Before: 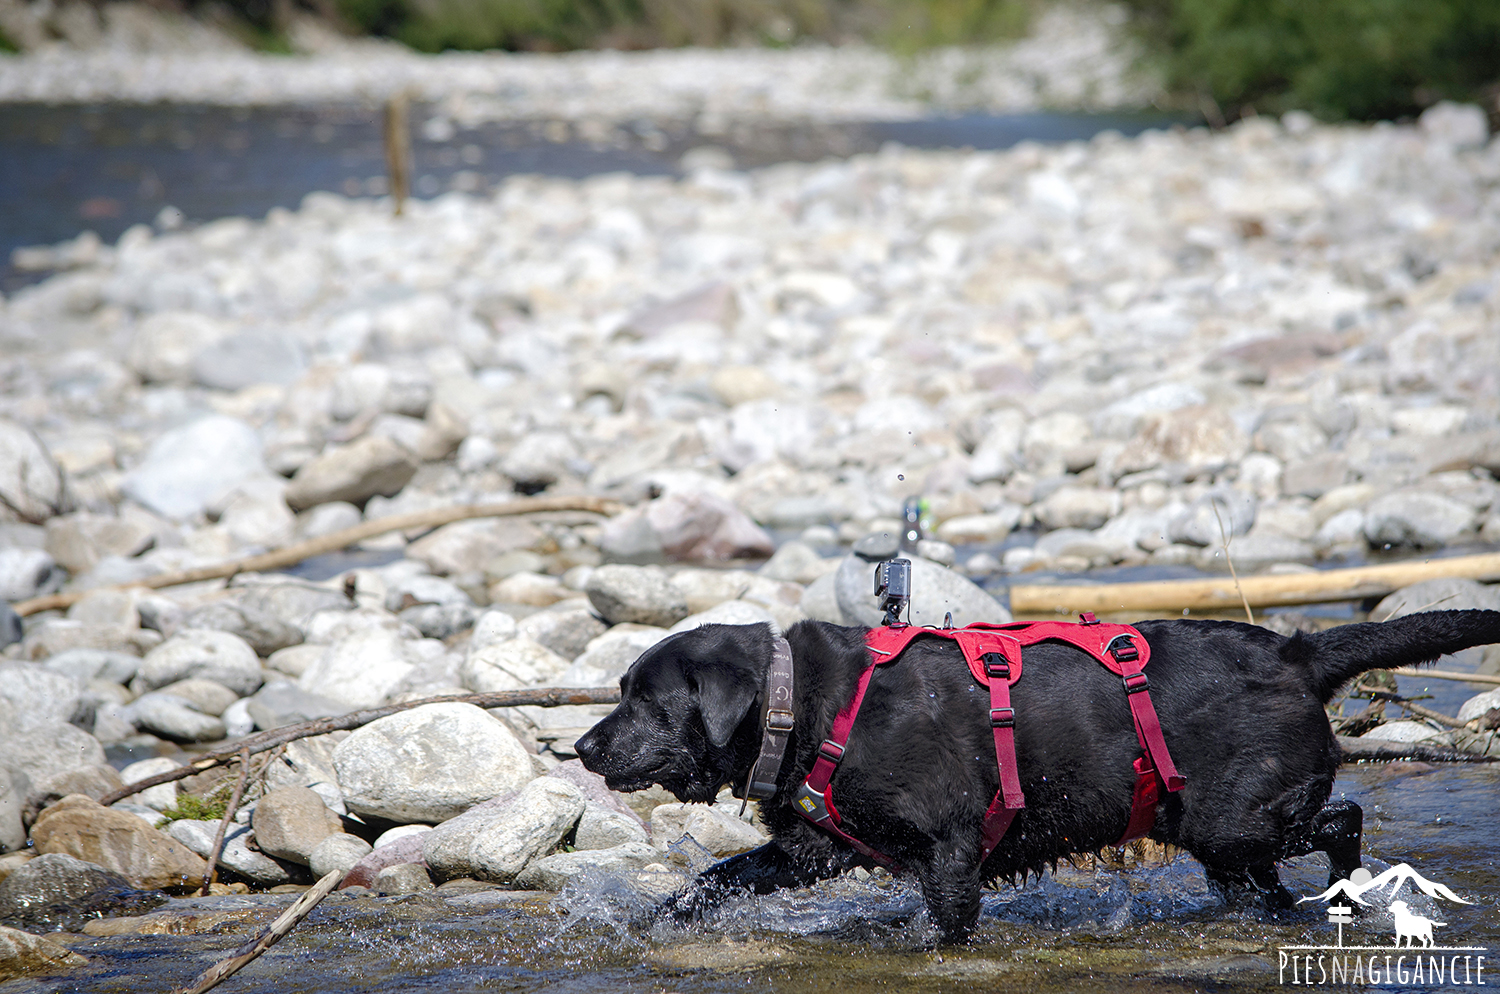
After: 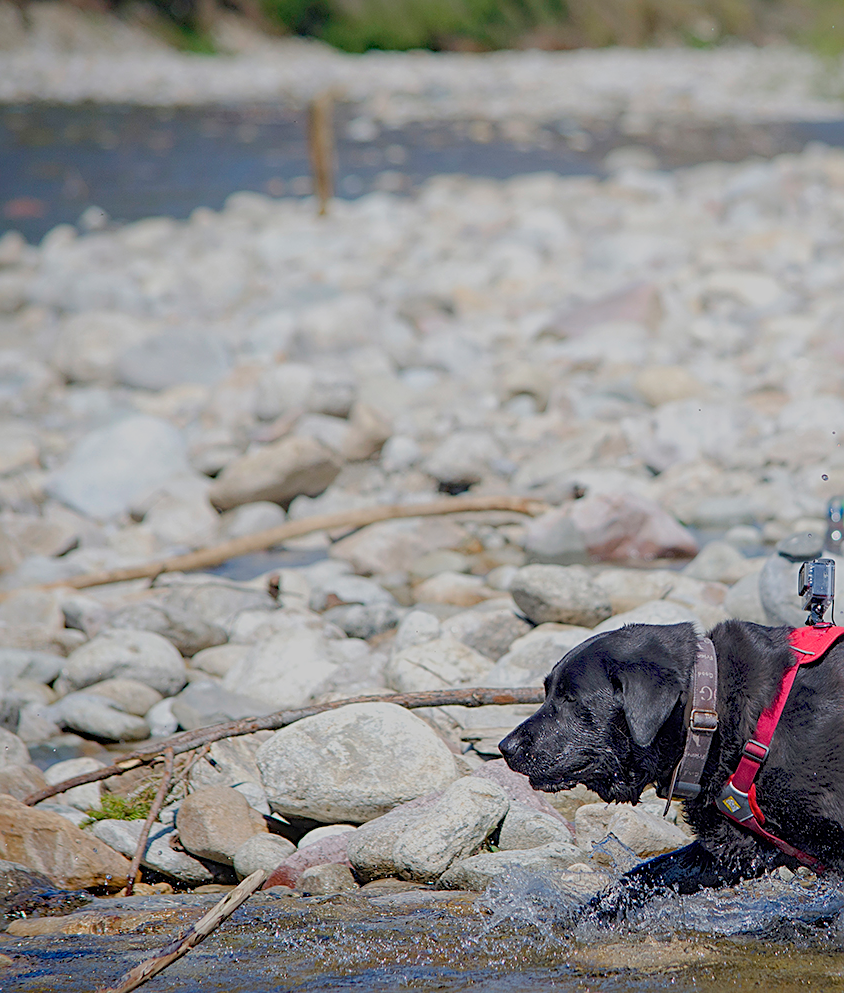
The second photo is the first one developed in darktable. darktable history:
color balance rgb: contrast -30%
crop: left 5.114%, right 38.589%
sharpen: on, module defaults
